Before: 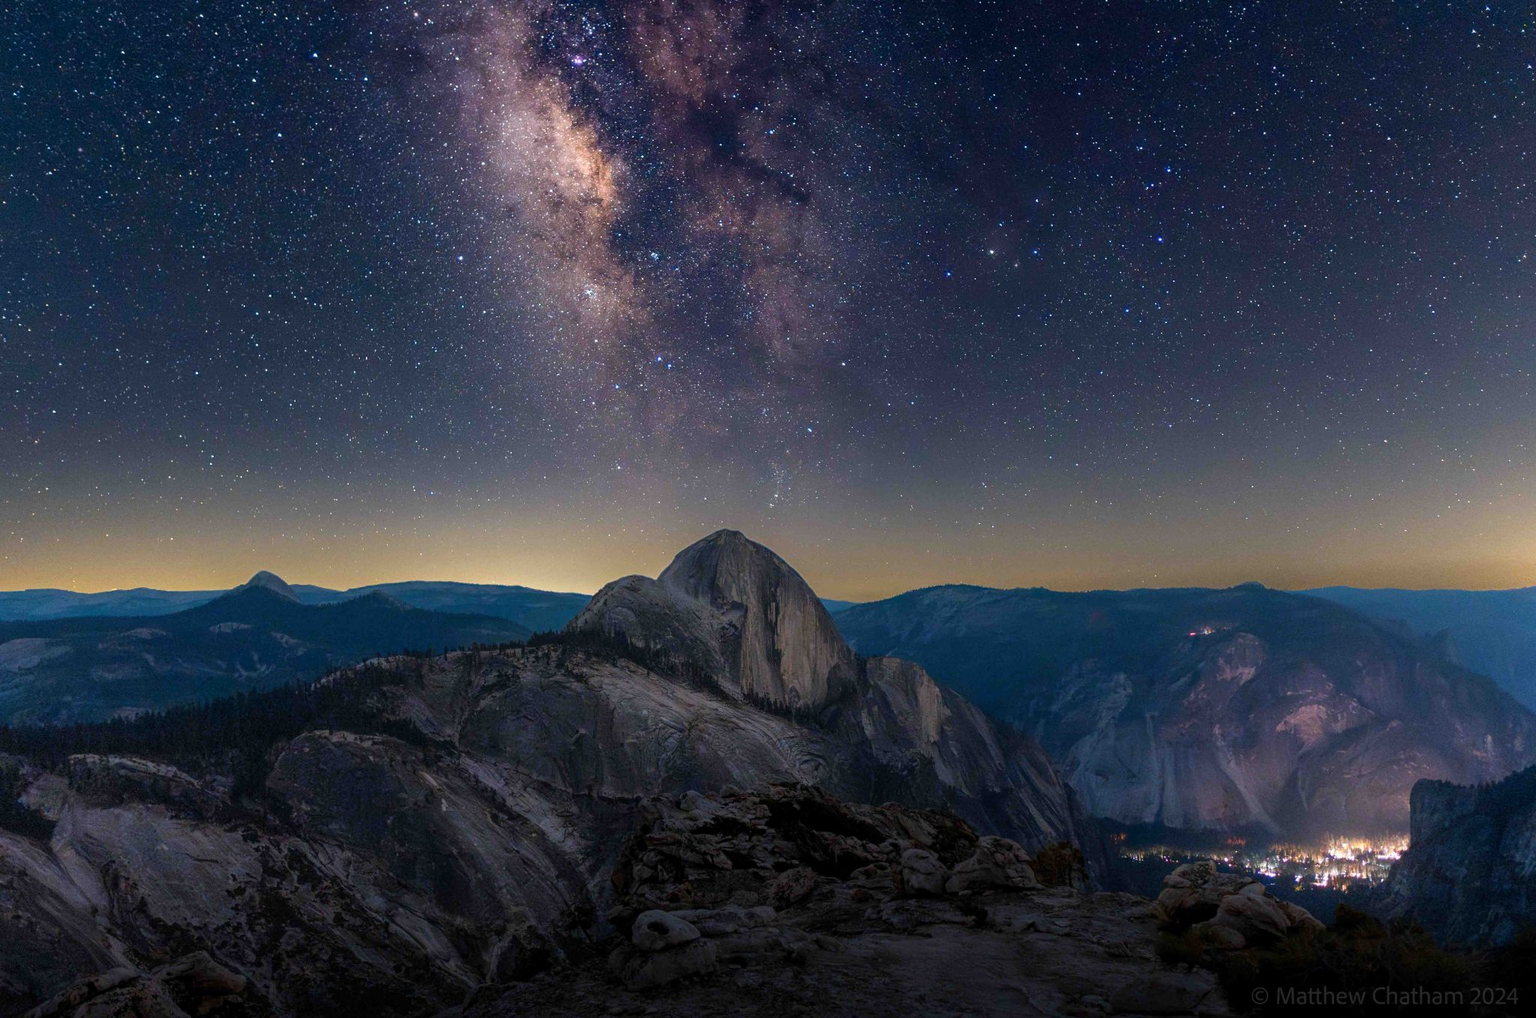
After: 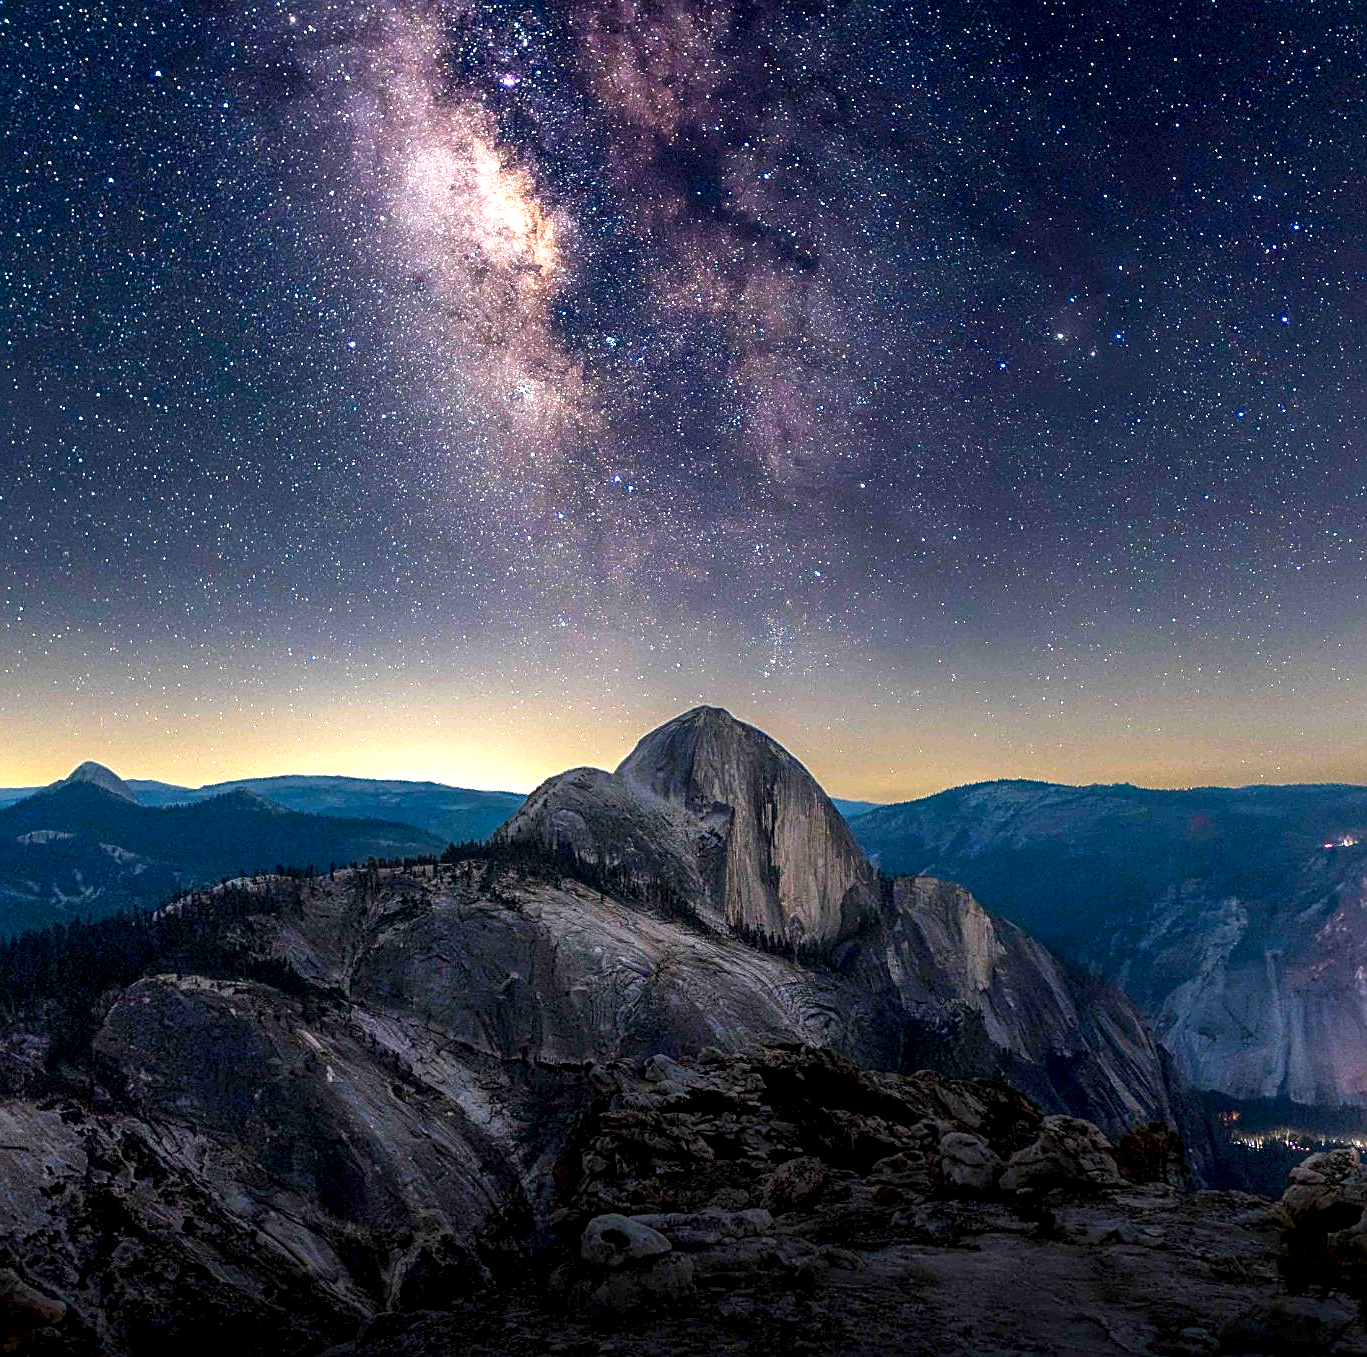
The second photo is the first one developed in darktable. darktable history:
sharpen: on, module defaults
crop and rotate: left 12.812%, right 20.416%
local contrast: highlights 198%, shadows 149%, detail 139%, midtone range 0.257
base curve: curves: ch0 [(0, 0) (0.088, 0.125) (0.176, 0.251) (0.354, 0.501) (0.613, 0.749) (1, 0.877)], preserve colors none
color balance rgb: linear chroma grading › global chroma 14.859%, perceptual saturation grading › global saturation 0.303%, global vibrance 5.782%, contrast 3.744%
